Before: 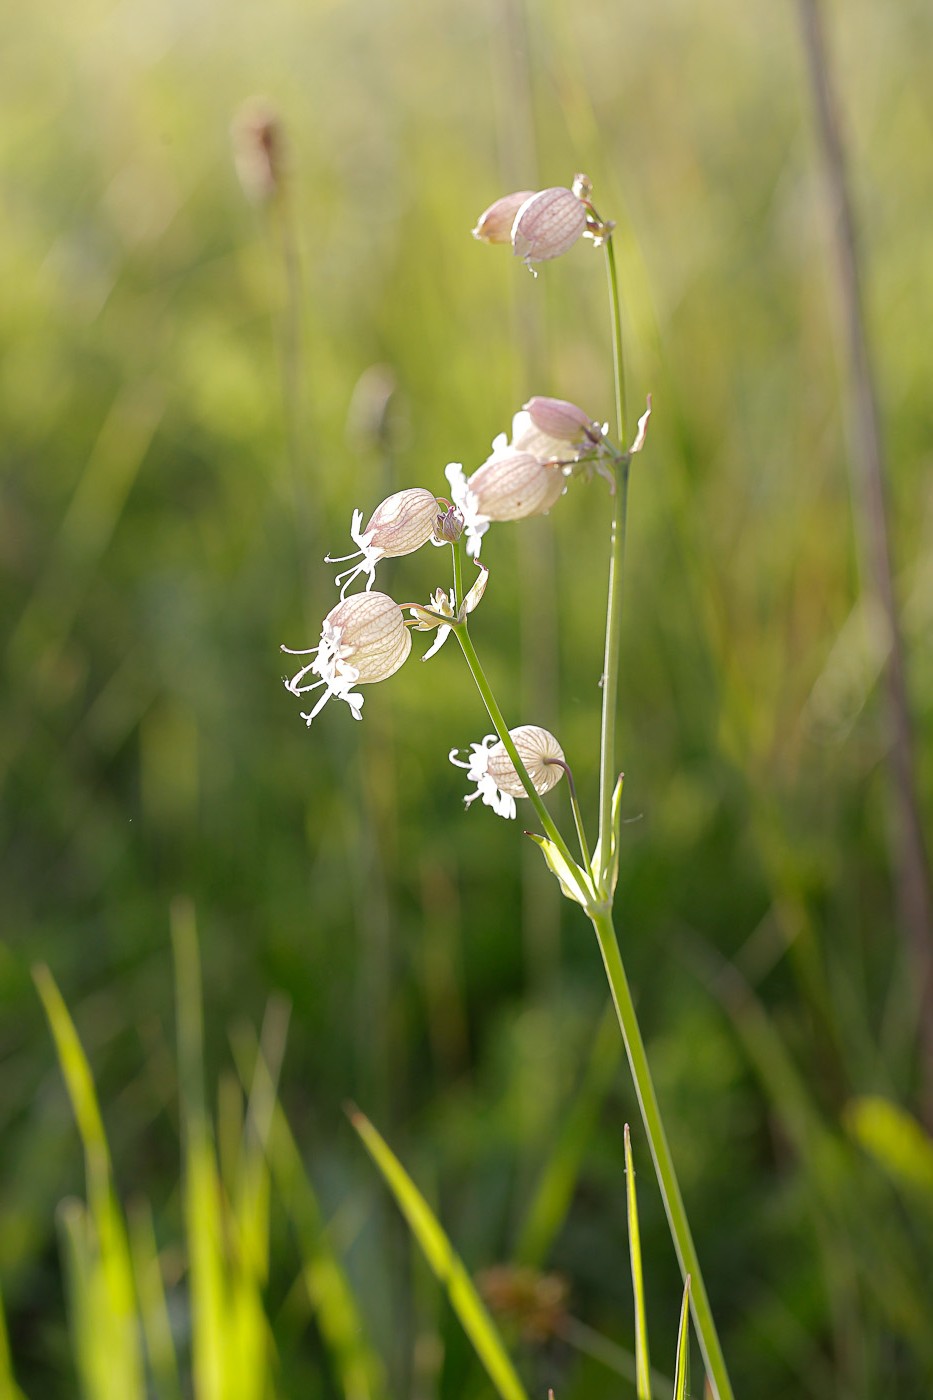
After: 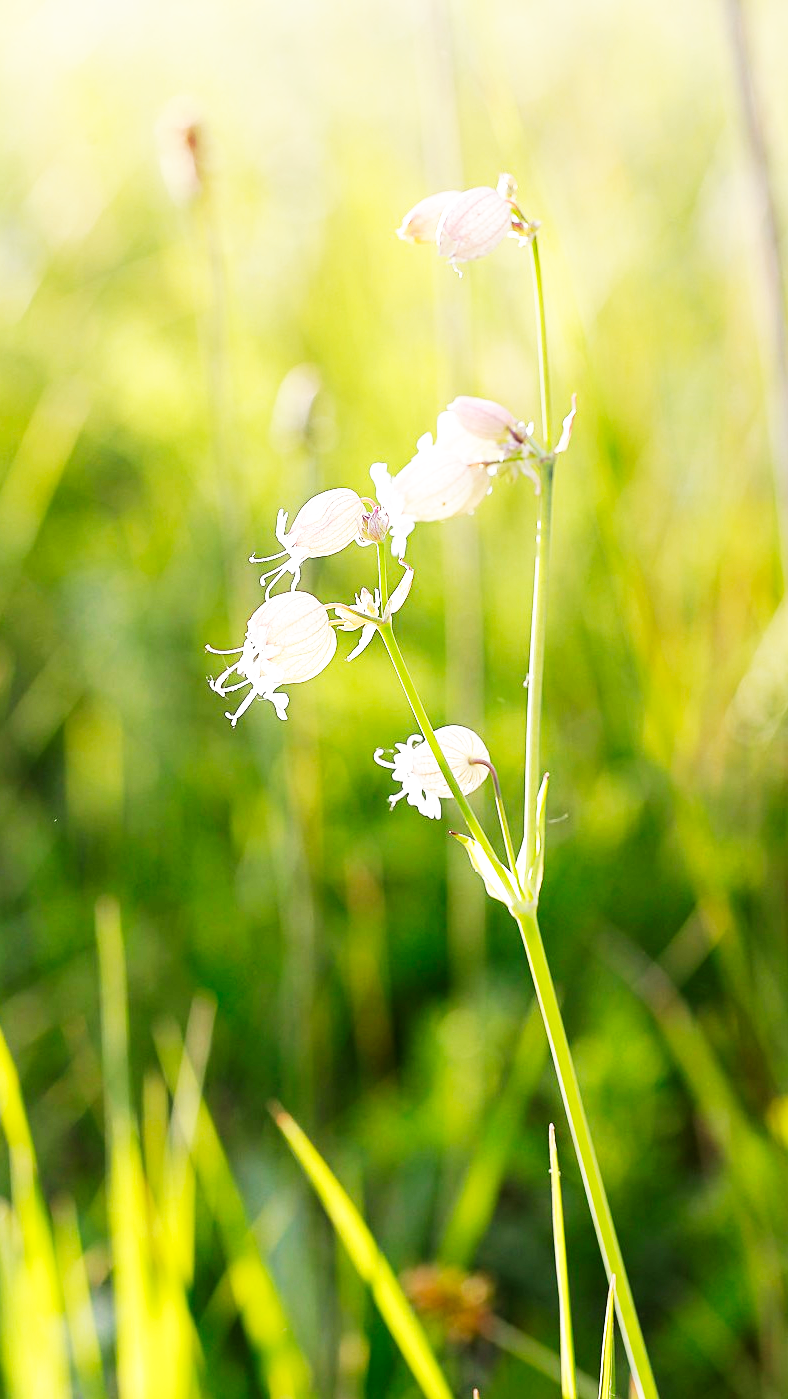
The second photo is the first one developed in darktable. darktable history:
exposure: black level correction 0.001, exposure 0.192 EV, compensate exposure bias true, compensate highlight preservation false
crop: left 8.082%, right 7.359%
base curve: curves: ch0 [(0, 0) (0.007, 0.004) (0.027, 0.03) (0.046, 0.07) (0.207, 0.54) (0.442, 0.872) (0.673, 0.972) (1, 1)], preserve colors none
